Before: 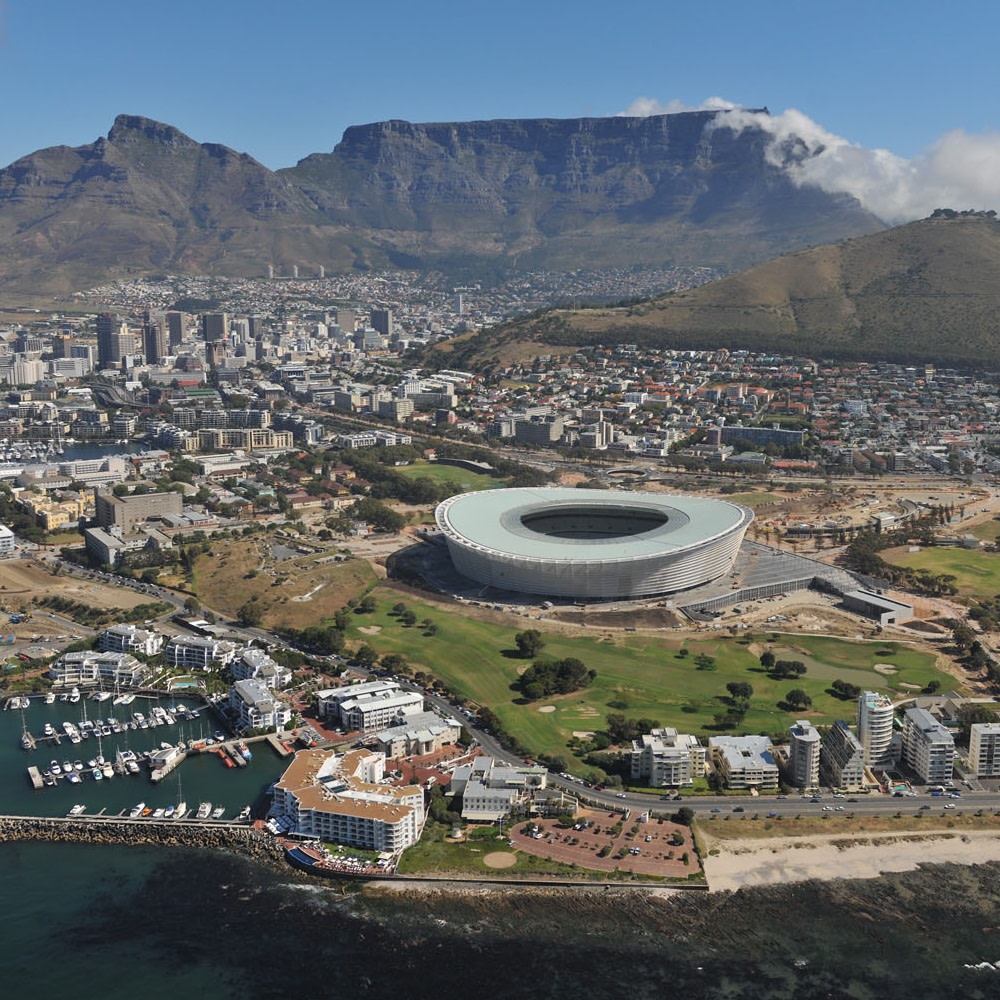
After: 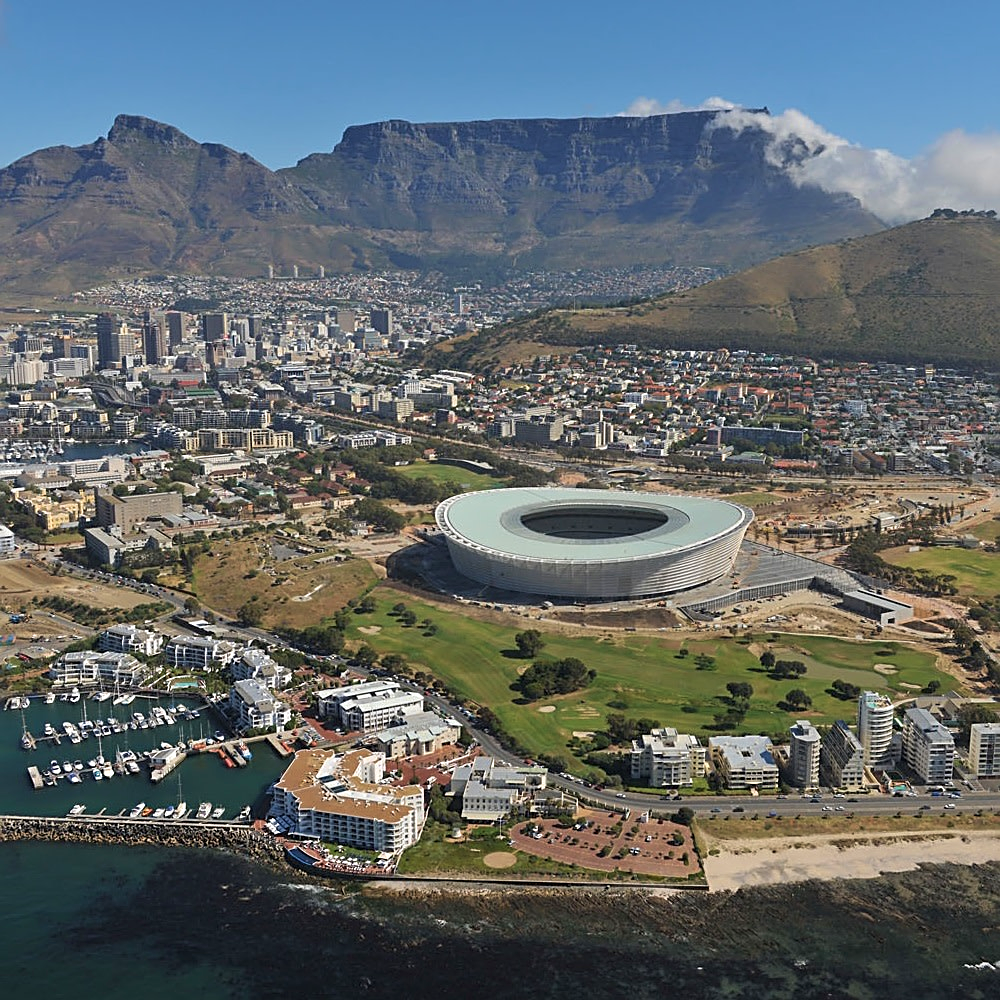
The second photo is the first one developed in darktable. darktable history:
sharpen: amount 0.575
velvia: on, module defaults
